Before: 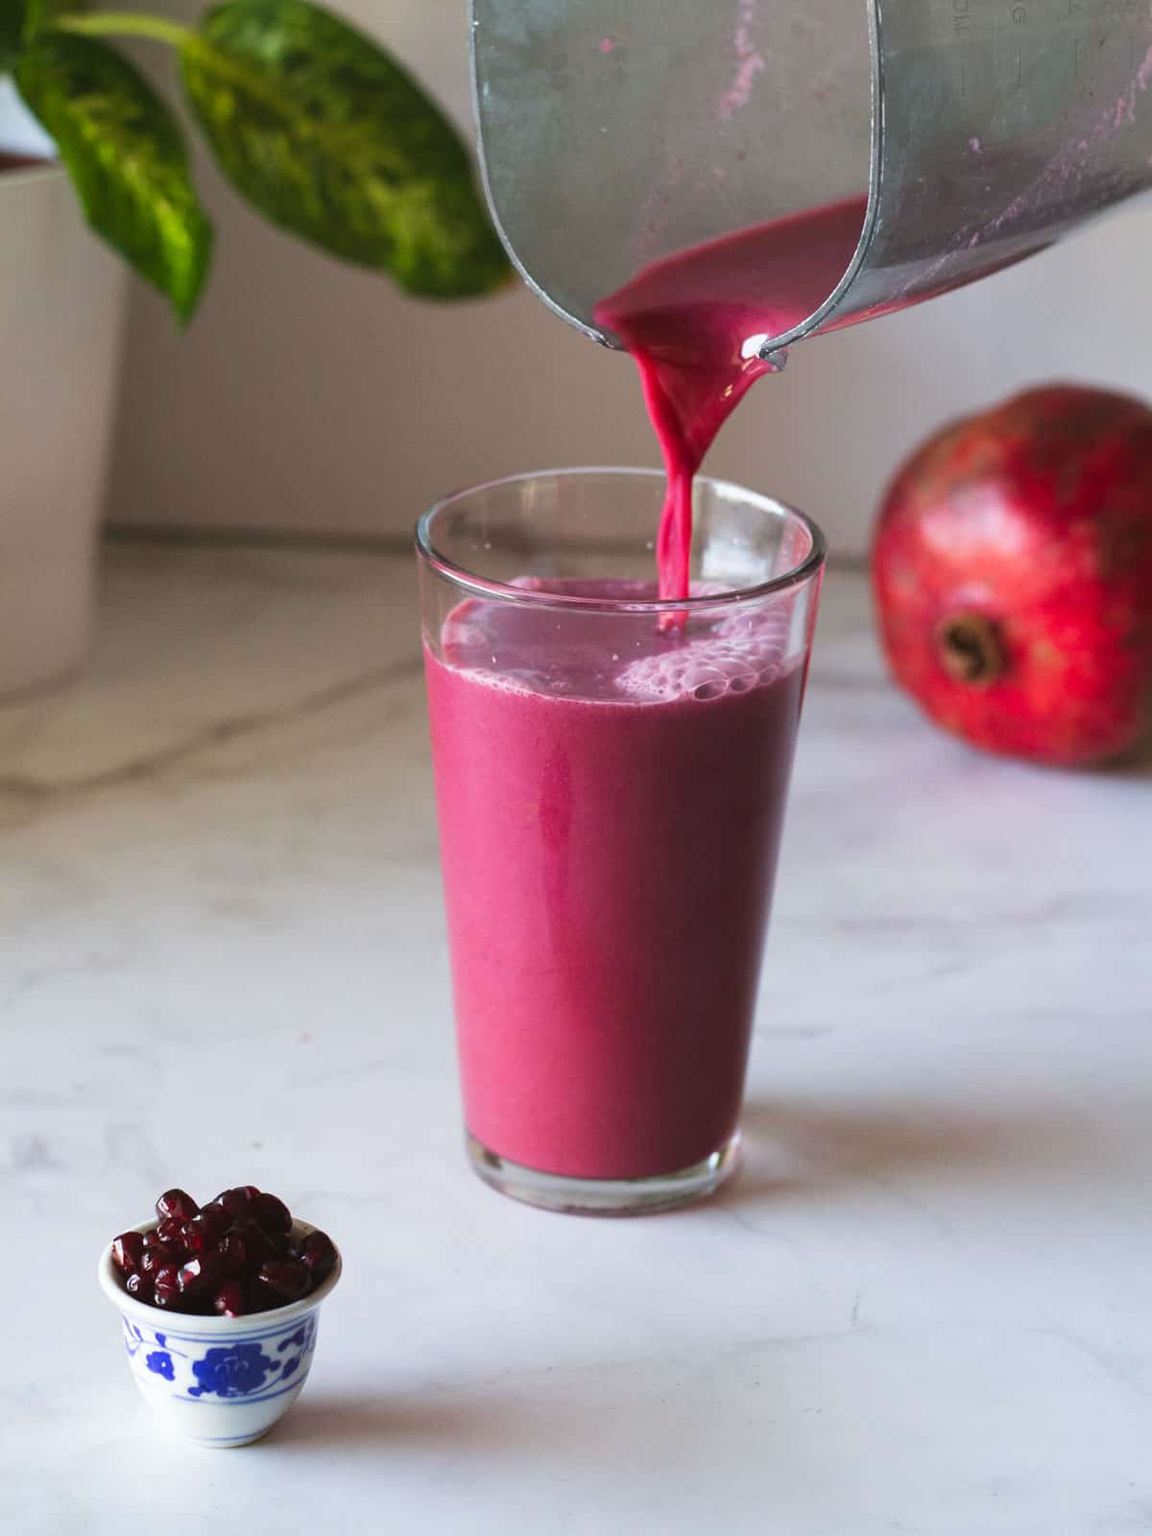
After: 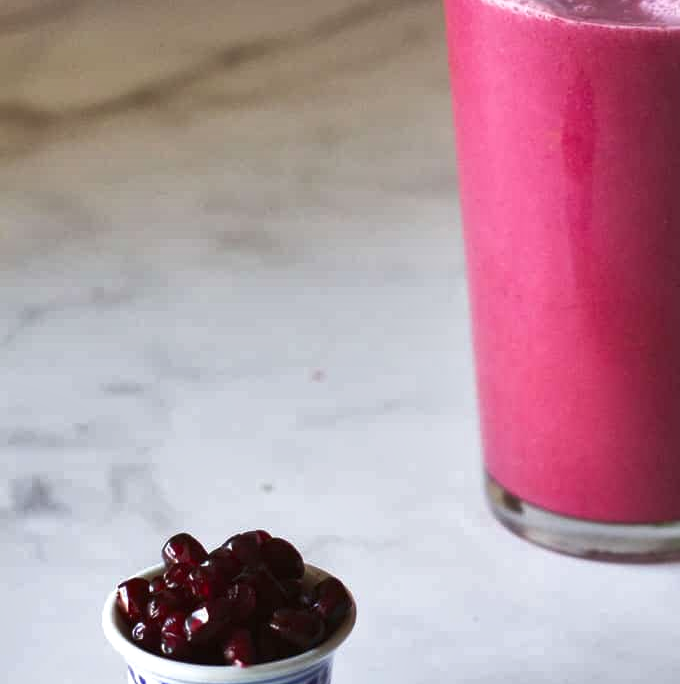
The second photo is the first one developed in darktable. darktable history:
exposure: black level correction 0.001, exposure 0.193 EV, compensate highlight preservation false
shadows and highlights: radius 116.23, shadows 41.53, highlights -62.01, soften with gaussian
local contrast: mode bilateral grid, contrast 20, coarseness 50, detail 119%, midtone range 0.2
crop: top 44.123%, right 43.255%, bottom 13.107%
